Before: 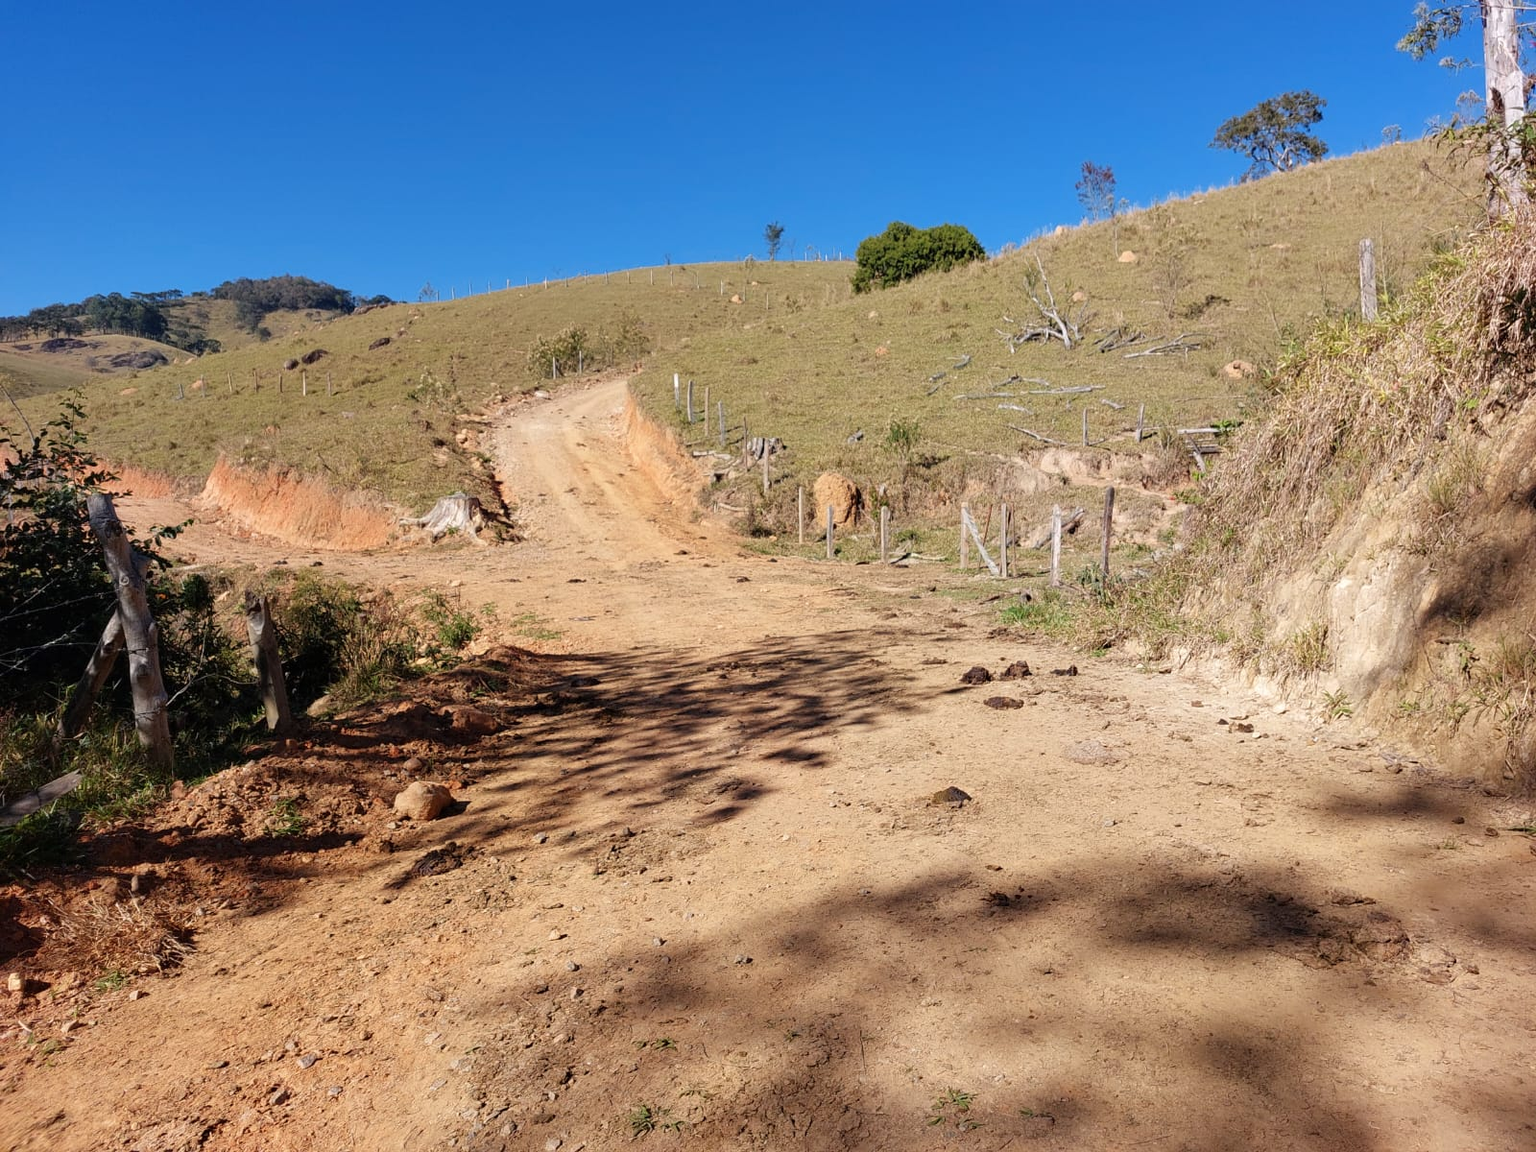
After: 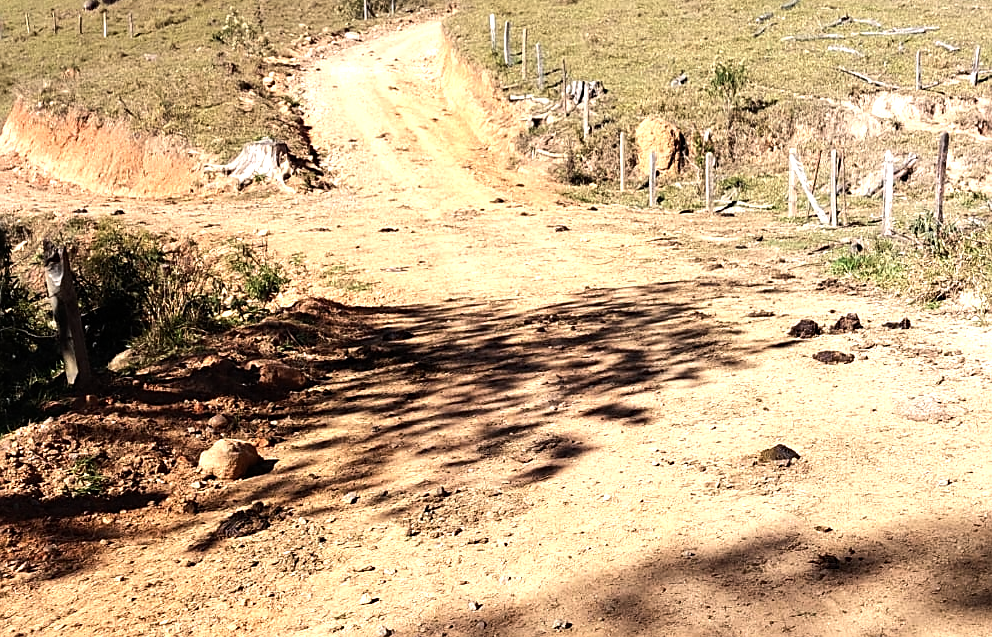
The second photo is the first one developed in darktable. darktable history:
crop: left 13.312%, top 31.28%, right 24.627%, bottom 15.582%
tone equalizer: -8 EV -1.08 EV, -7 EV -1.01 EV, -6 EV -0.867 EV, -5 EV -0.578 EV, -3 EV 0.578 EV, -2 EV 0.867 EV, -1 EV 1.01 EV, +0 EV 1.08 EV, edges refinement/feathering 500, mask exposure compensation -1.57 EV, preserve details no
sharpen: radius 1.864, amount 0.398, threshold 1.271
